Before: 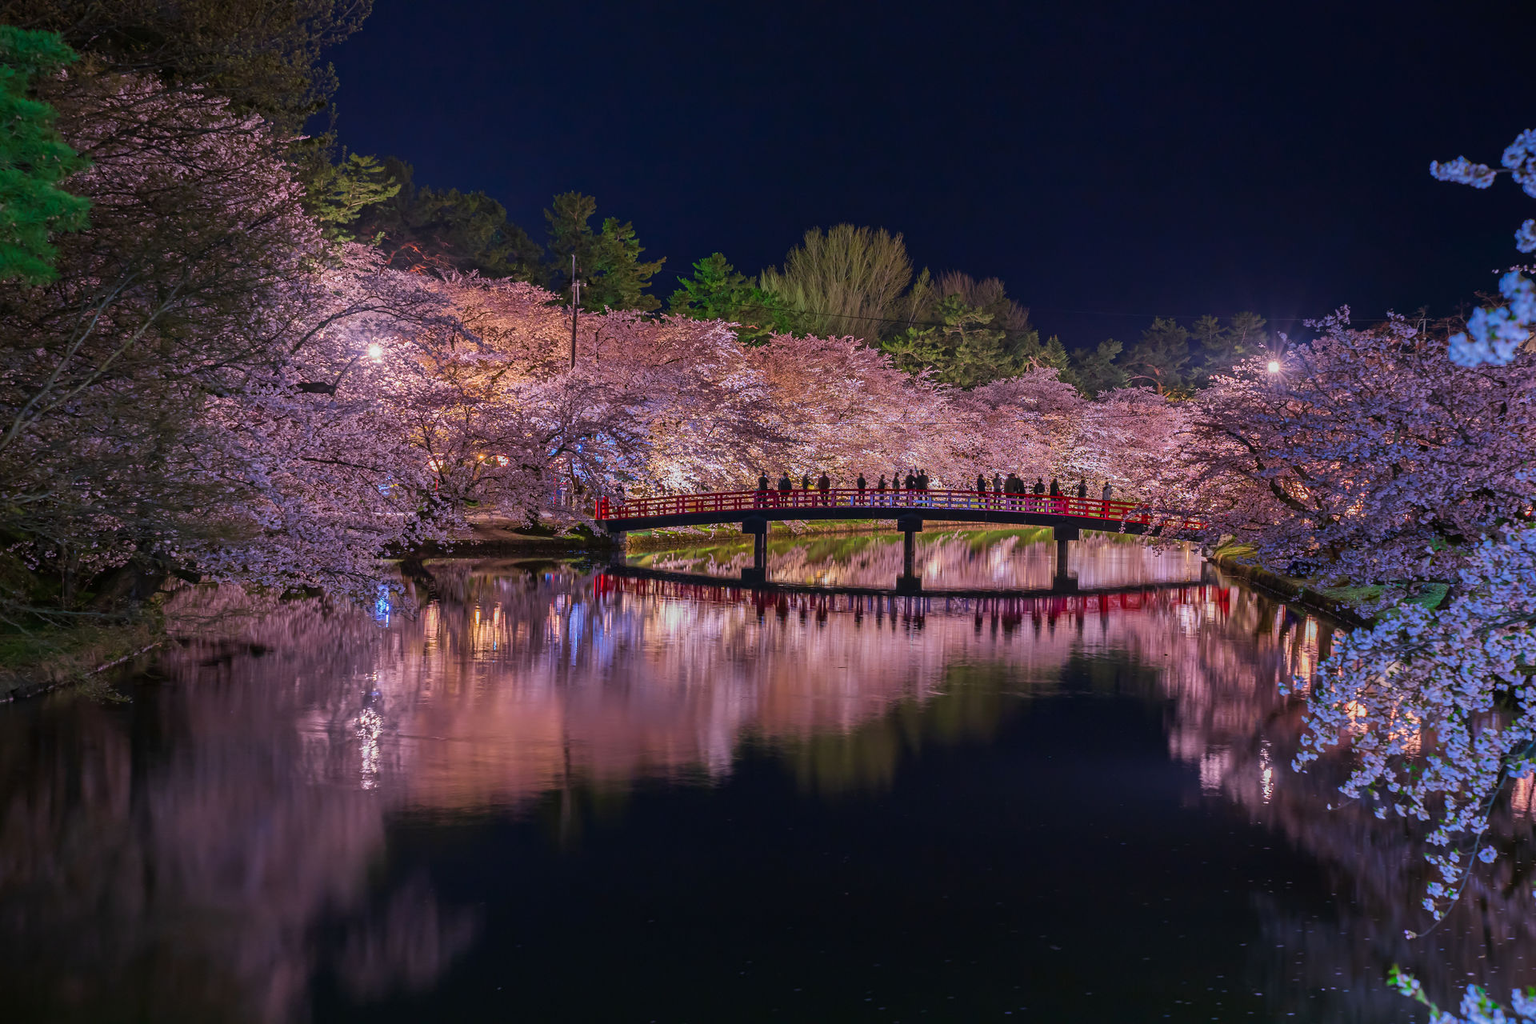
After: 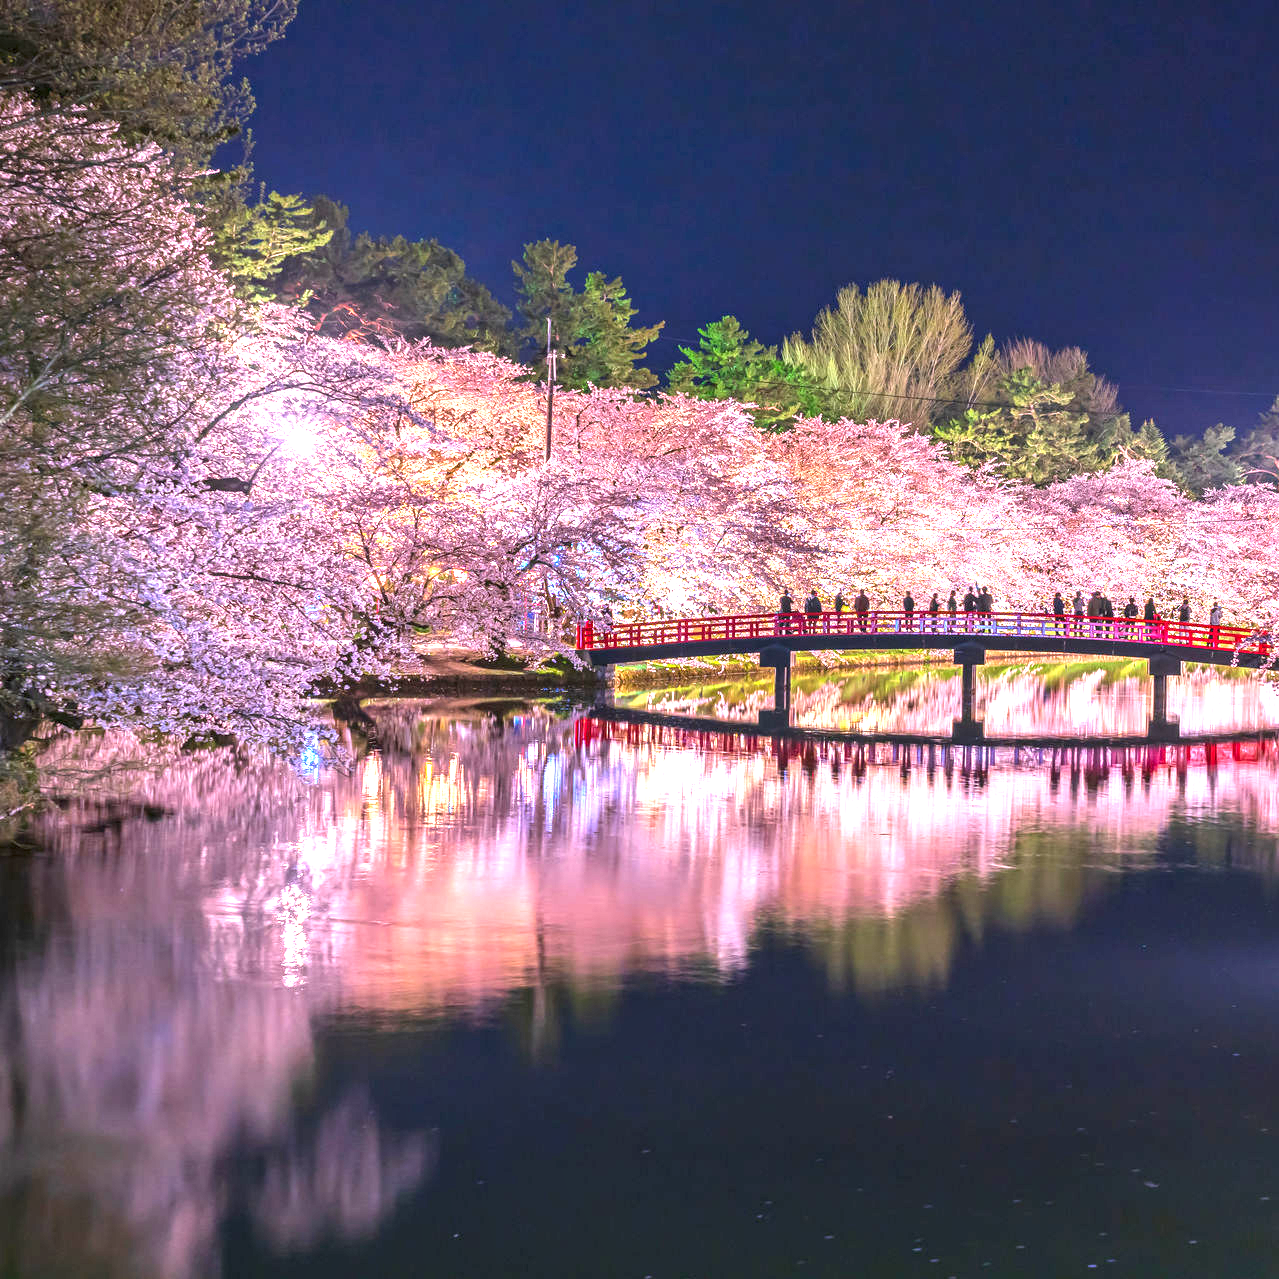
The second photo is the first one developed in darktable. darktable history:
crop and rotate: left 8.786%, right 24.548%
exposure: exposure 2.207 EV, compensate highlight preservation false
local contrast: on, module defaults
